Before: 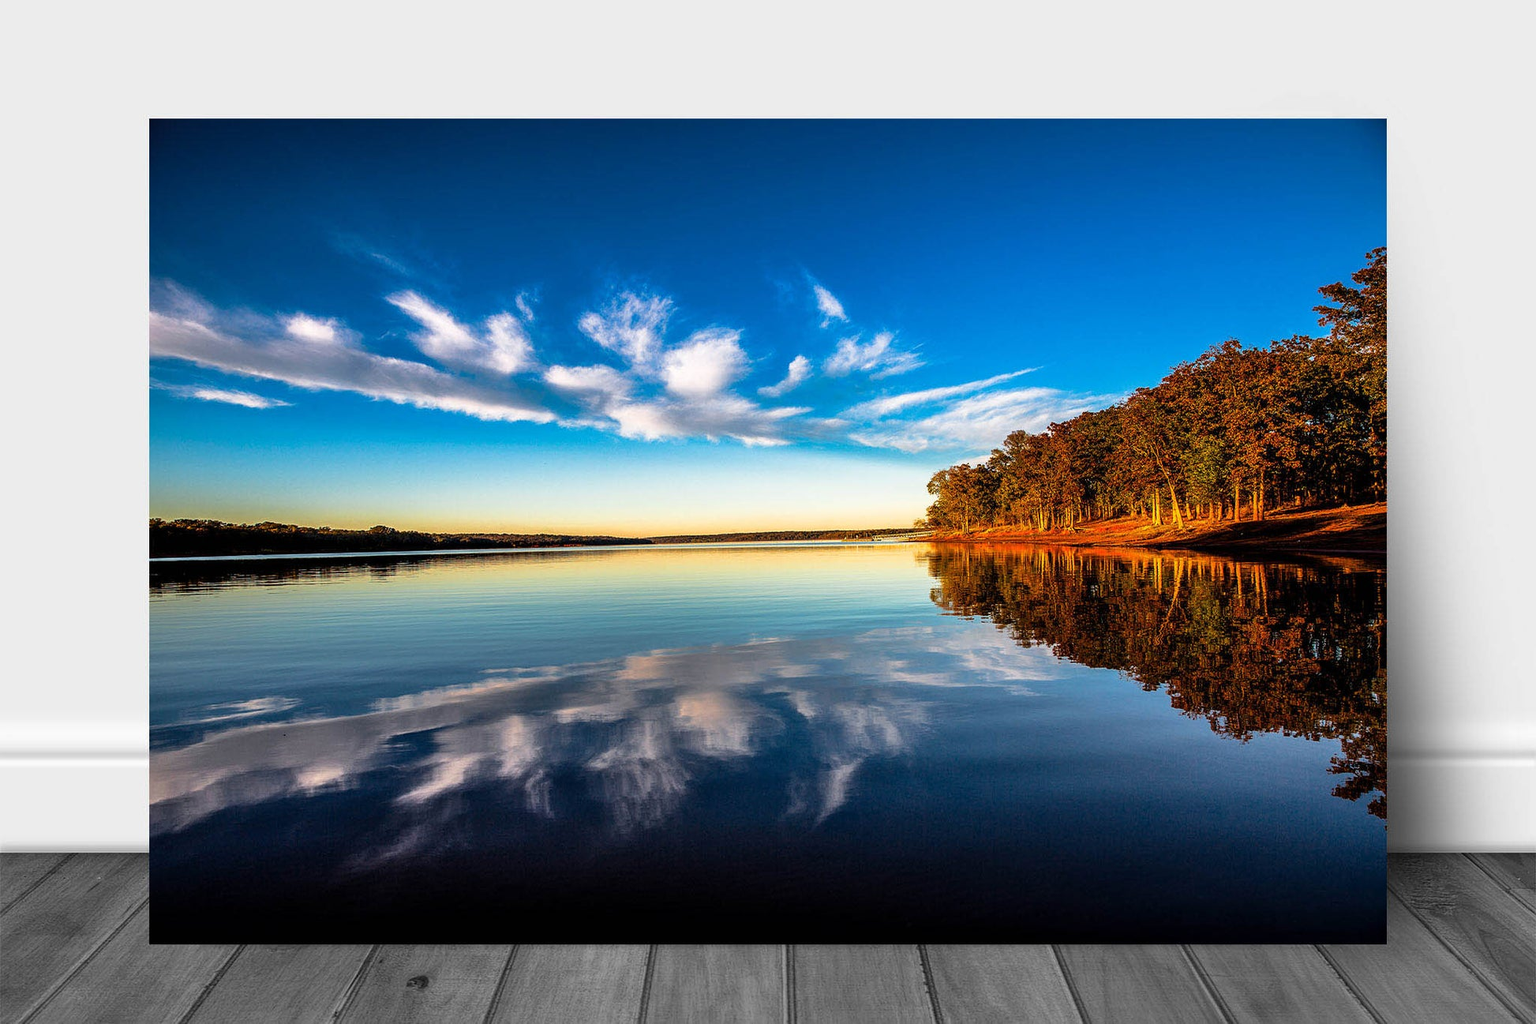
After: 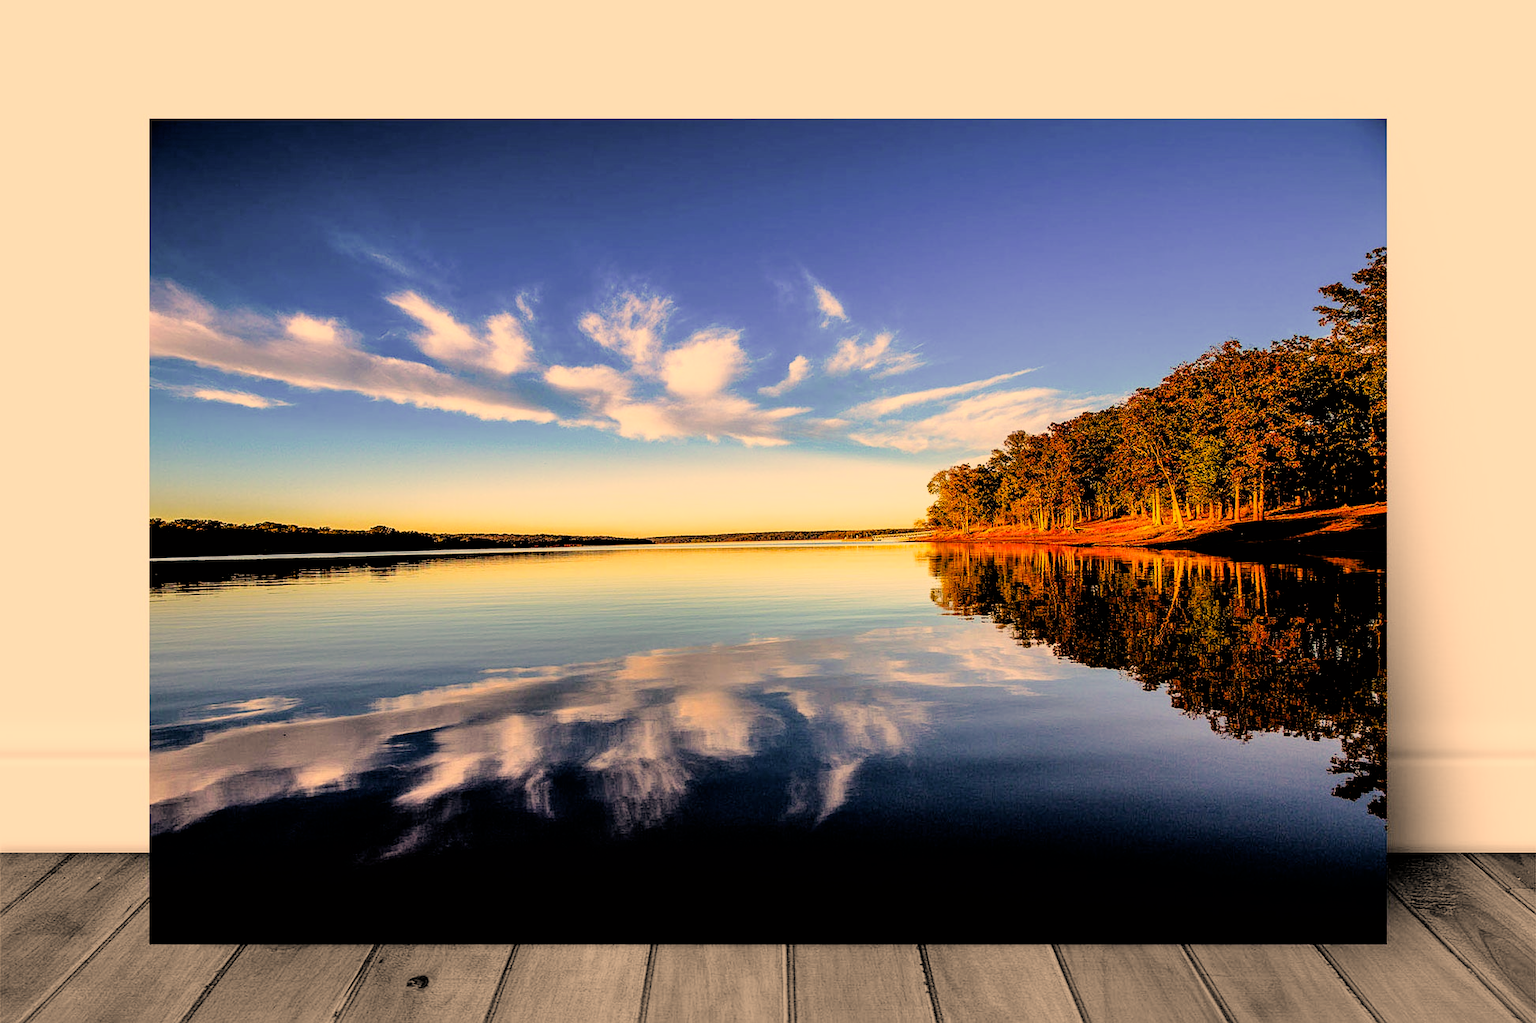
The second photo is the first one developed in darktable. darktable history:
tone equalizer: -8 EV -0.774 EV, -7 EV -0.687 EV, -6 EV -0.64 EV, -5 EV -0.403 EV, -3 EV 0.386 EV, -2 EV 0.6 EV, -1 EV 0.69 EV, +0 EV 0.726 EV, mask exposure compensation -0.512 EV
color correction: highlights a* 14.82, highlights b* 31.38
exposure: black level correction 0.003, exposure 0.149 EV, compensate highlight preservation false
filmic rgb: black relative exposure -4.35 EV, white relative exposure 4.56 EV, threshold 5.99 EV, hardness 2.38, contrast 1.051, enable highlight reconstruction true
